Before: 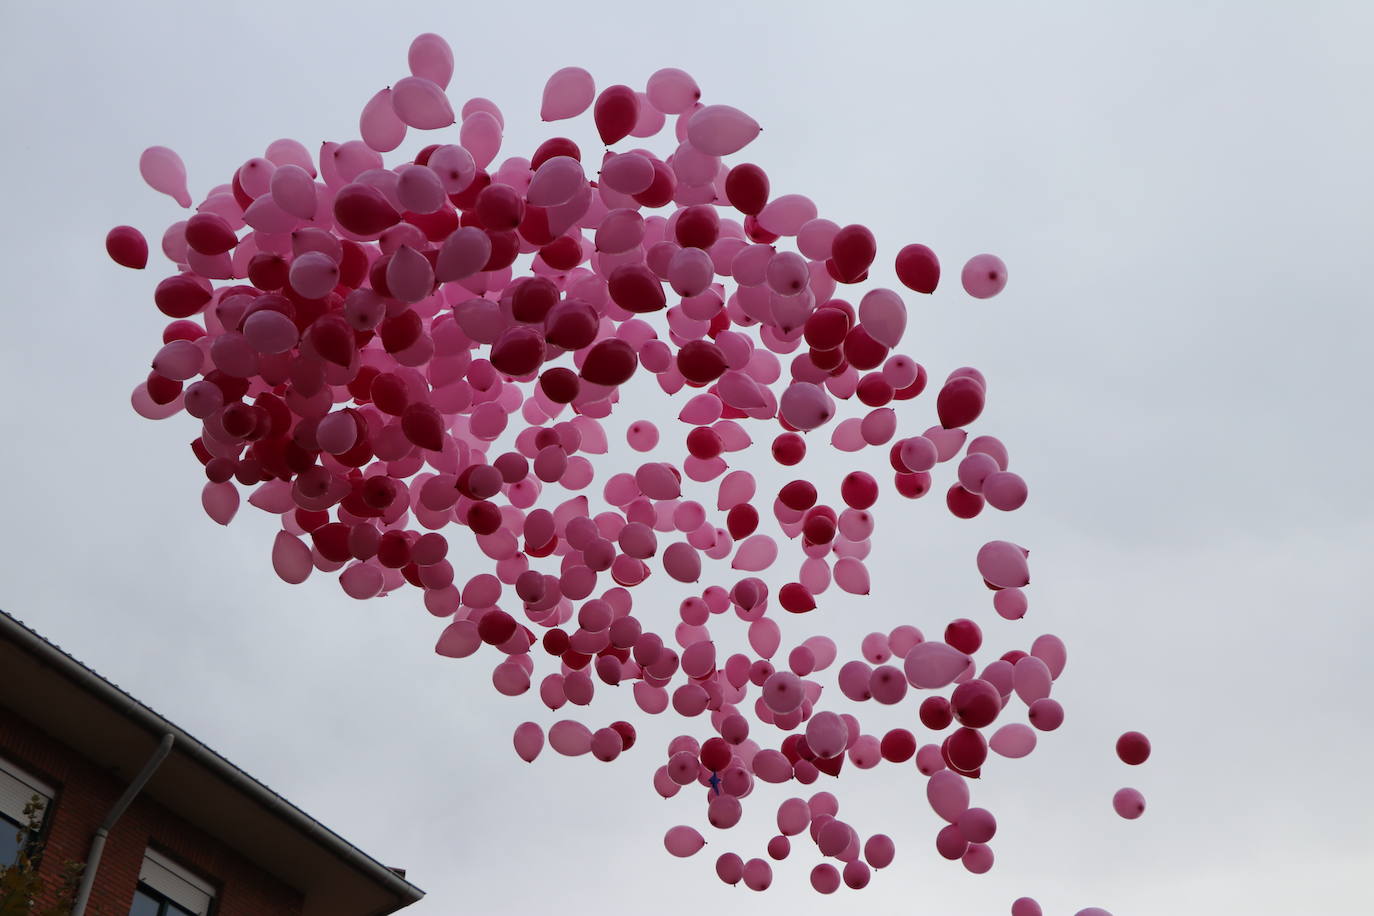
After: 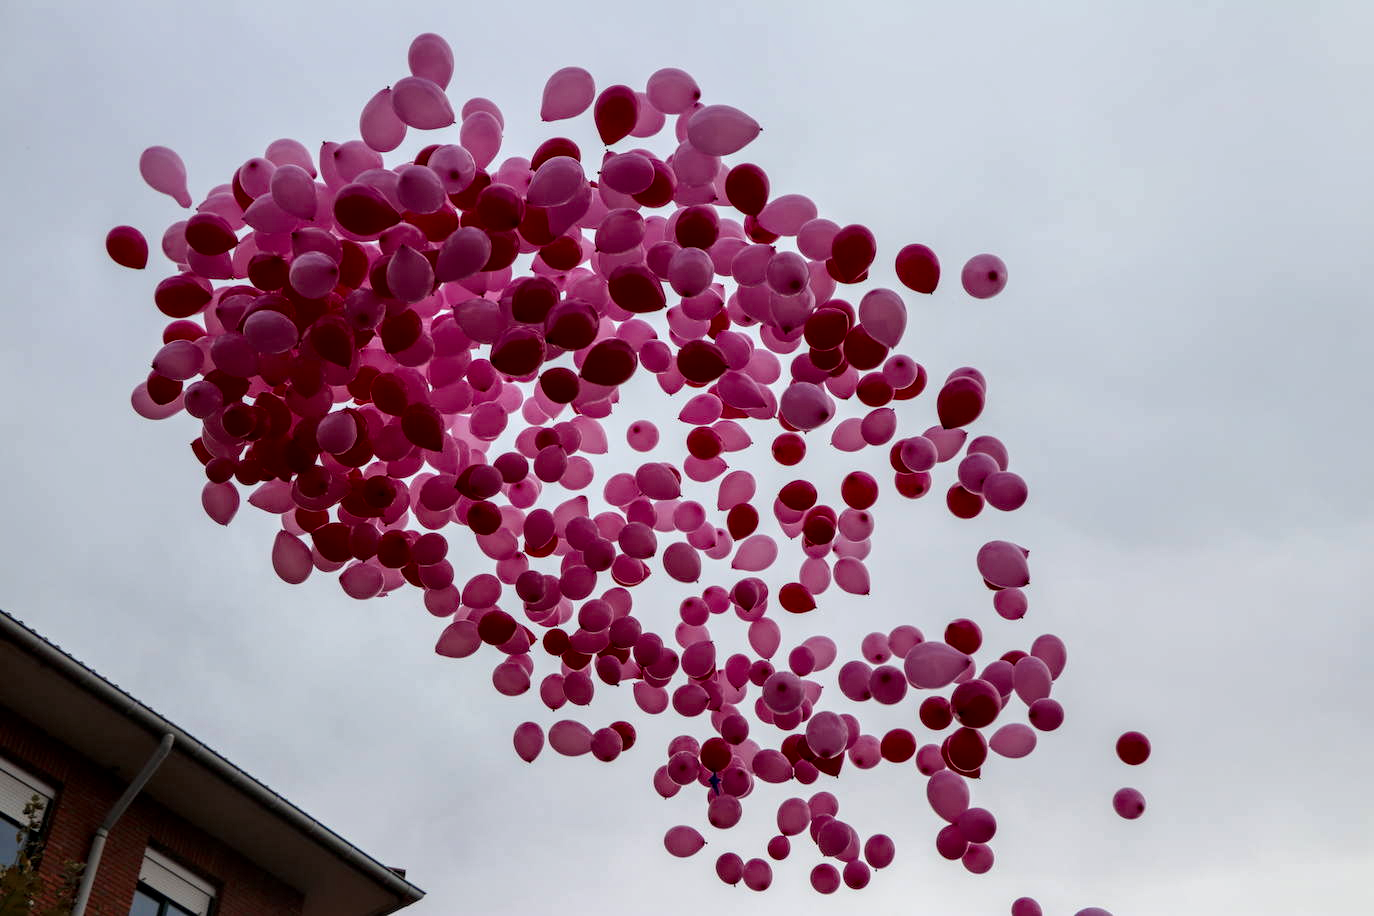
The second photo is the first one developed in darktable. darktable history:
color balance rgb: linear chroma grading › shadows -8%, linear chroma grading › global chroma 10%, perceptual saturation grading › global saturation 2%, perceptual saturation grading › highlights -2%, perceptual saturation grading › mid-tones 4%, perceptual saturation grading › shadows 8%, perceptual brilliance grading › global brilliance 2%, perceptual brilliance grading › highlights -4%, global vibrance 16%, saturation formula JzAzBz (2021)
exposure: exposure -0.01 EV, compensate highlight preservation false
local contrast: detail 160%
